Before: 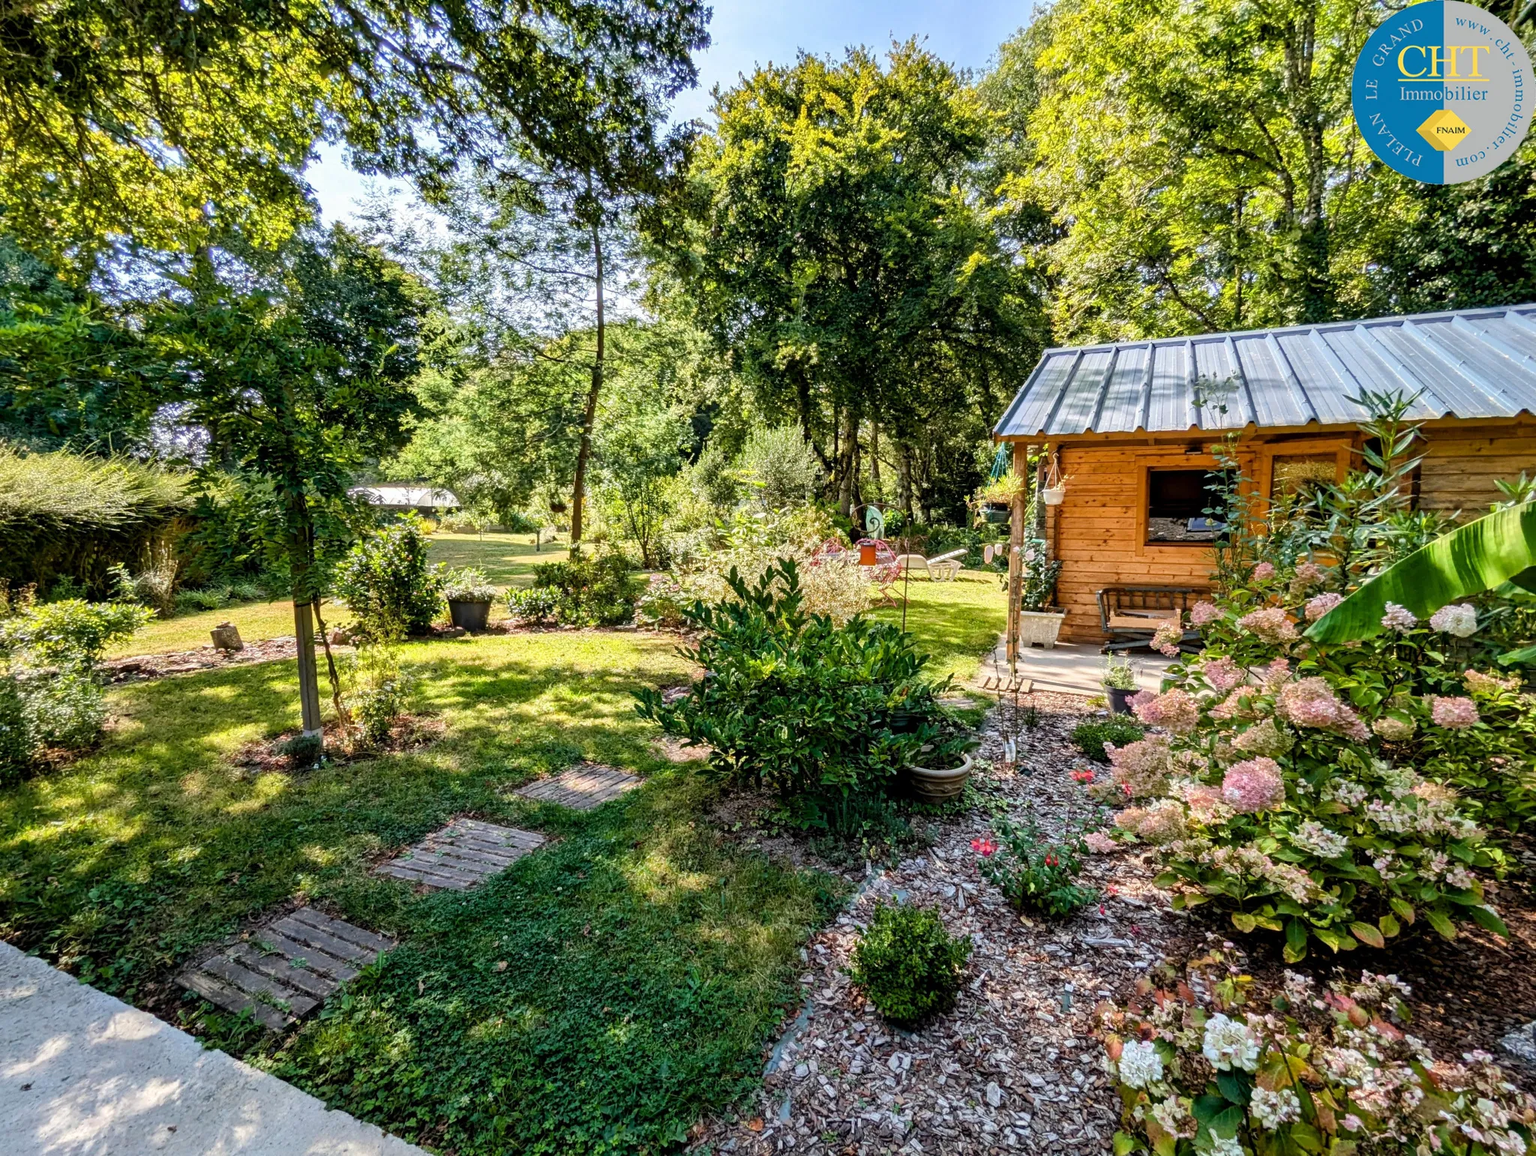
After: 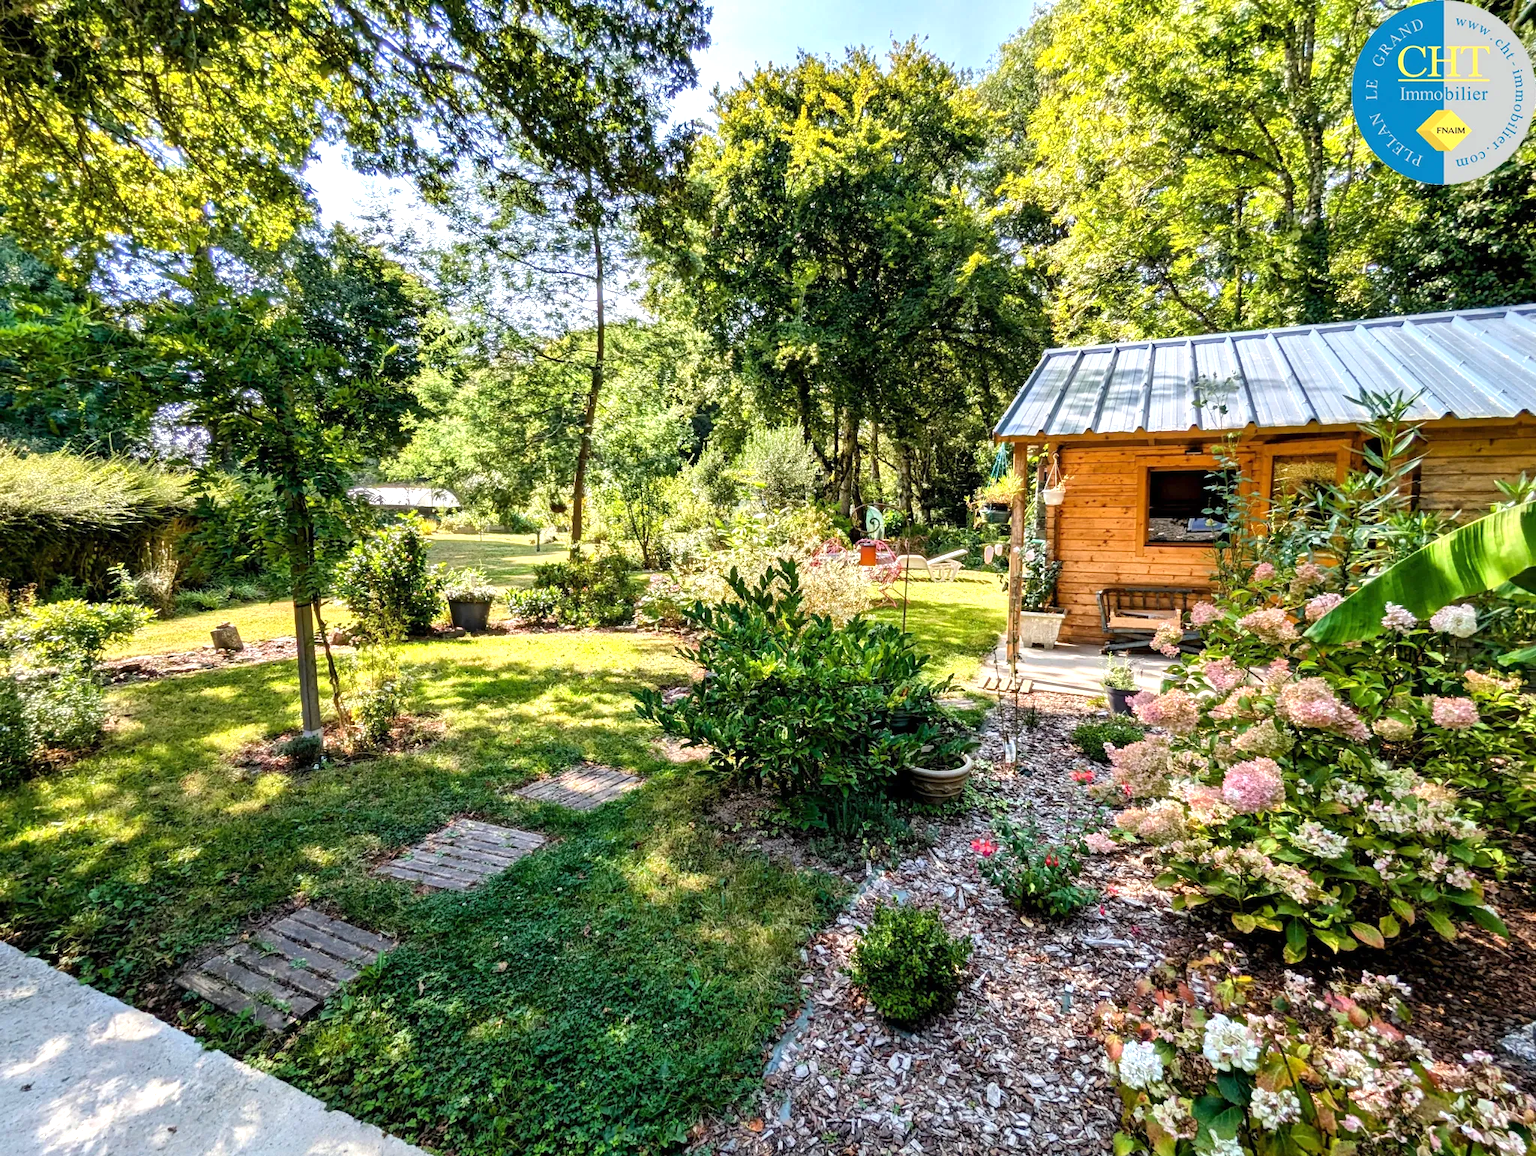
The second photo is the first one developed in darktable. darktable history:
exposure: exposure 0.495 EV, compensate highlight preservation false
